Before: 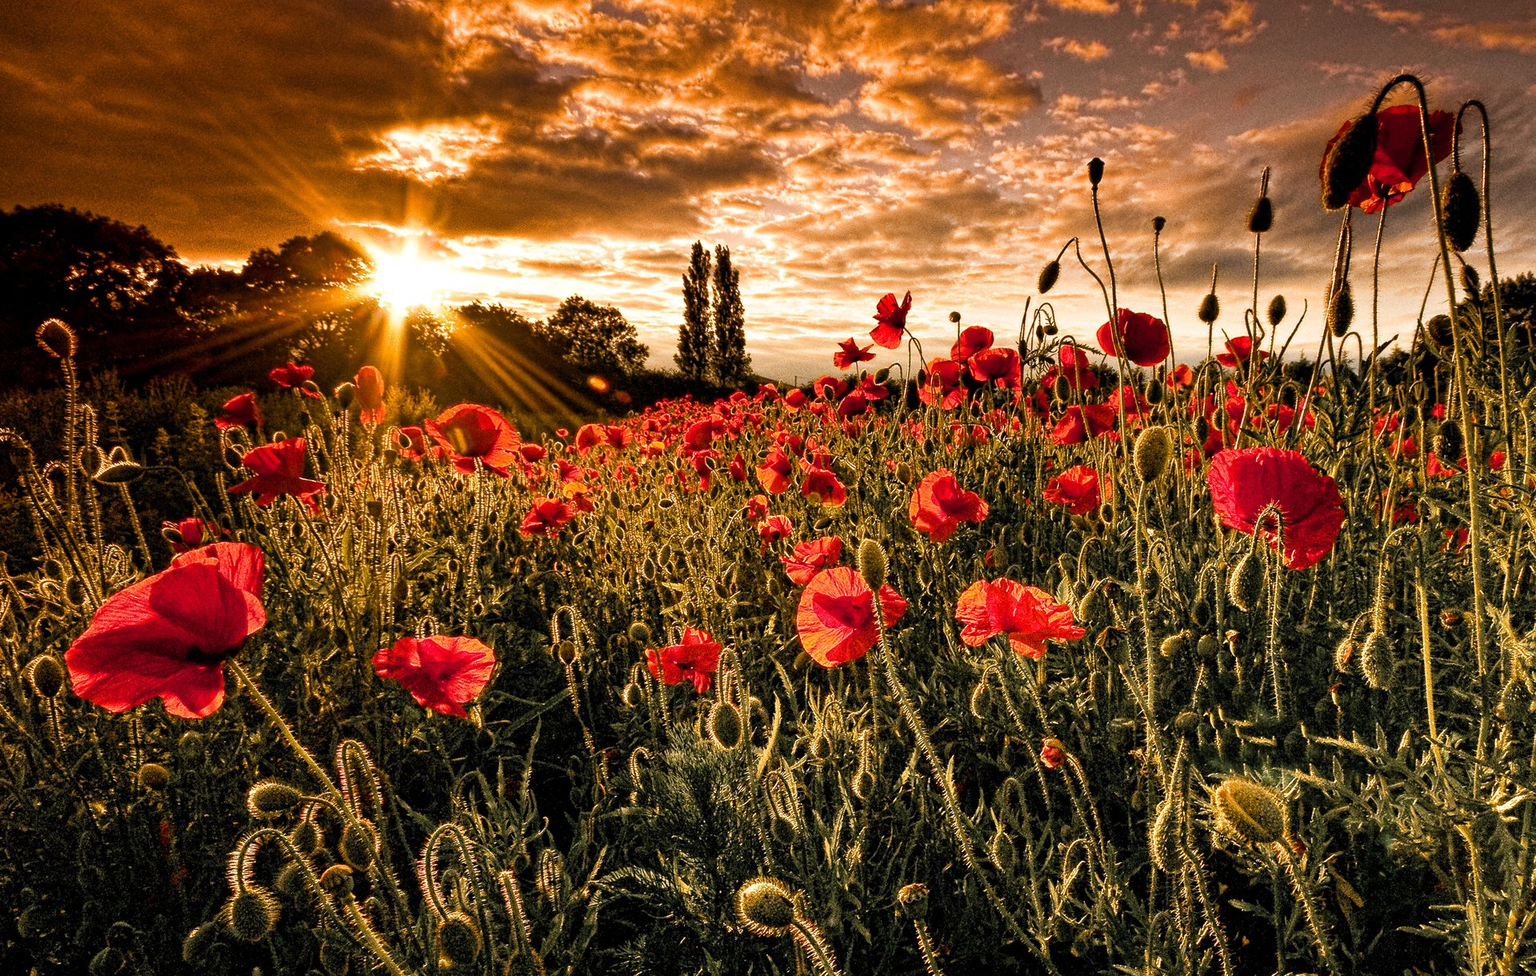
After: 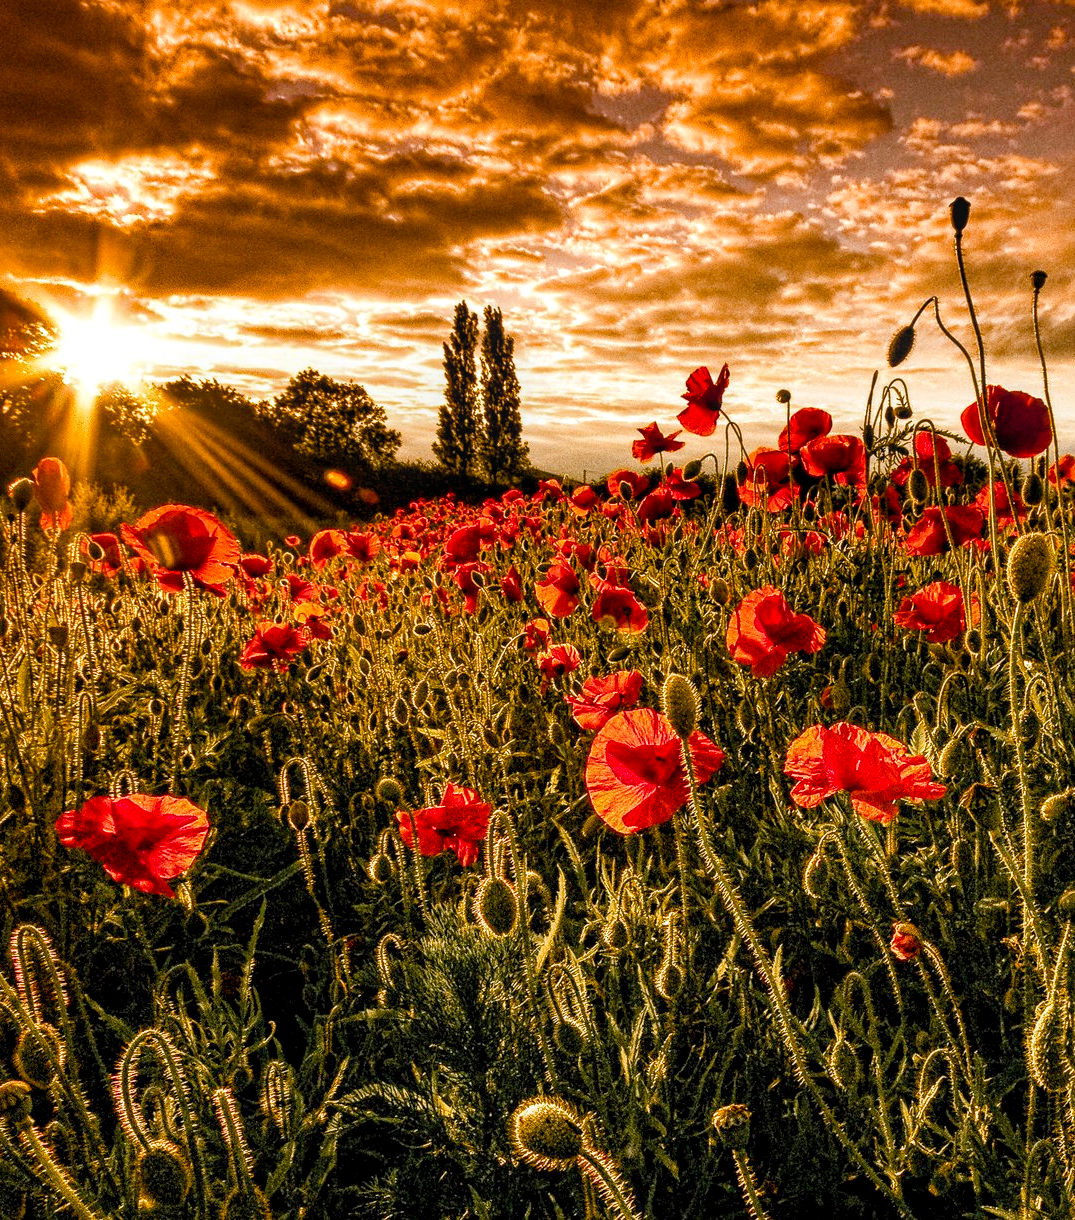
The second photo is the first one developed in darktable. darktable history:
color balance rgb: perceptual saturation grading › global saturation 45.229%, perceptual saturation grading › highlights -49.518%, perceptual saturation grading › shadows 29.742%, global vibrance 20%
local contrast: on, module defaults
crop: left 21.405%, right 22.554%
